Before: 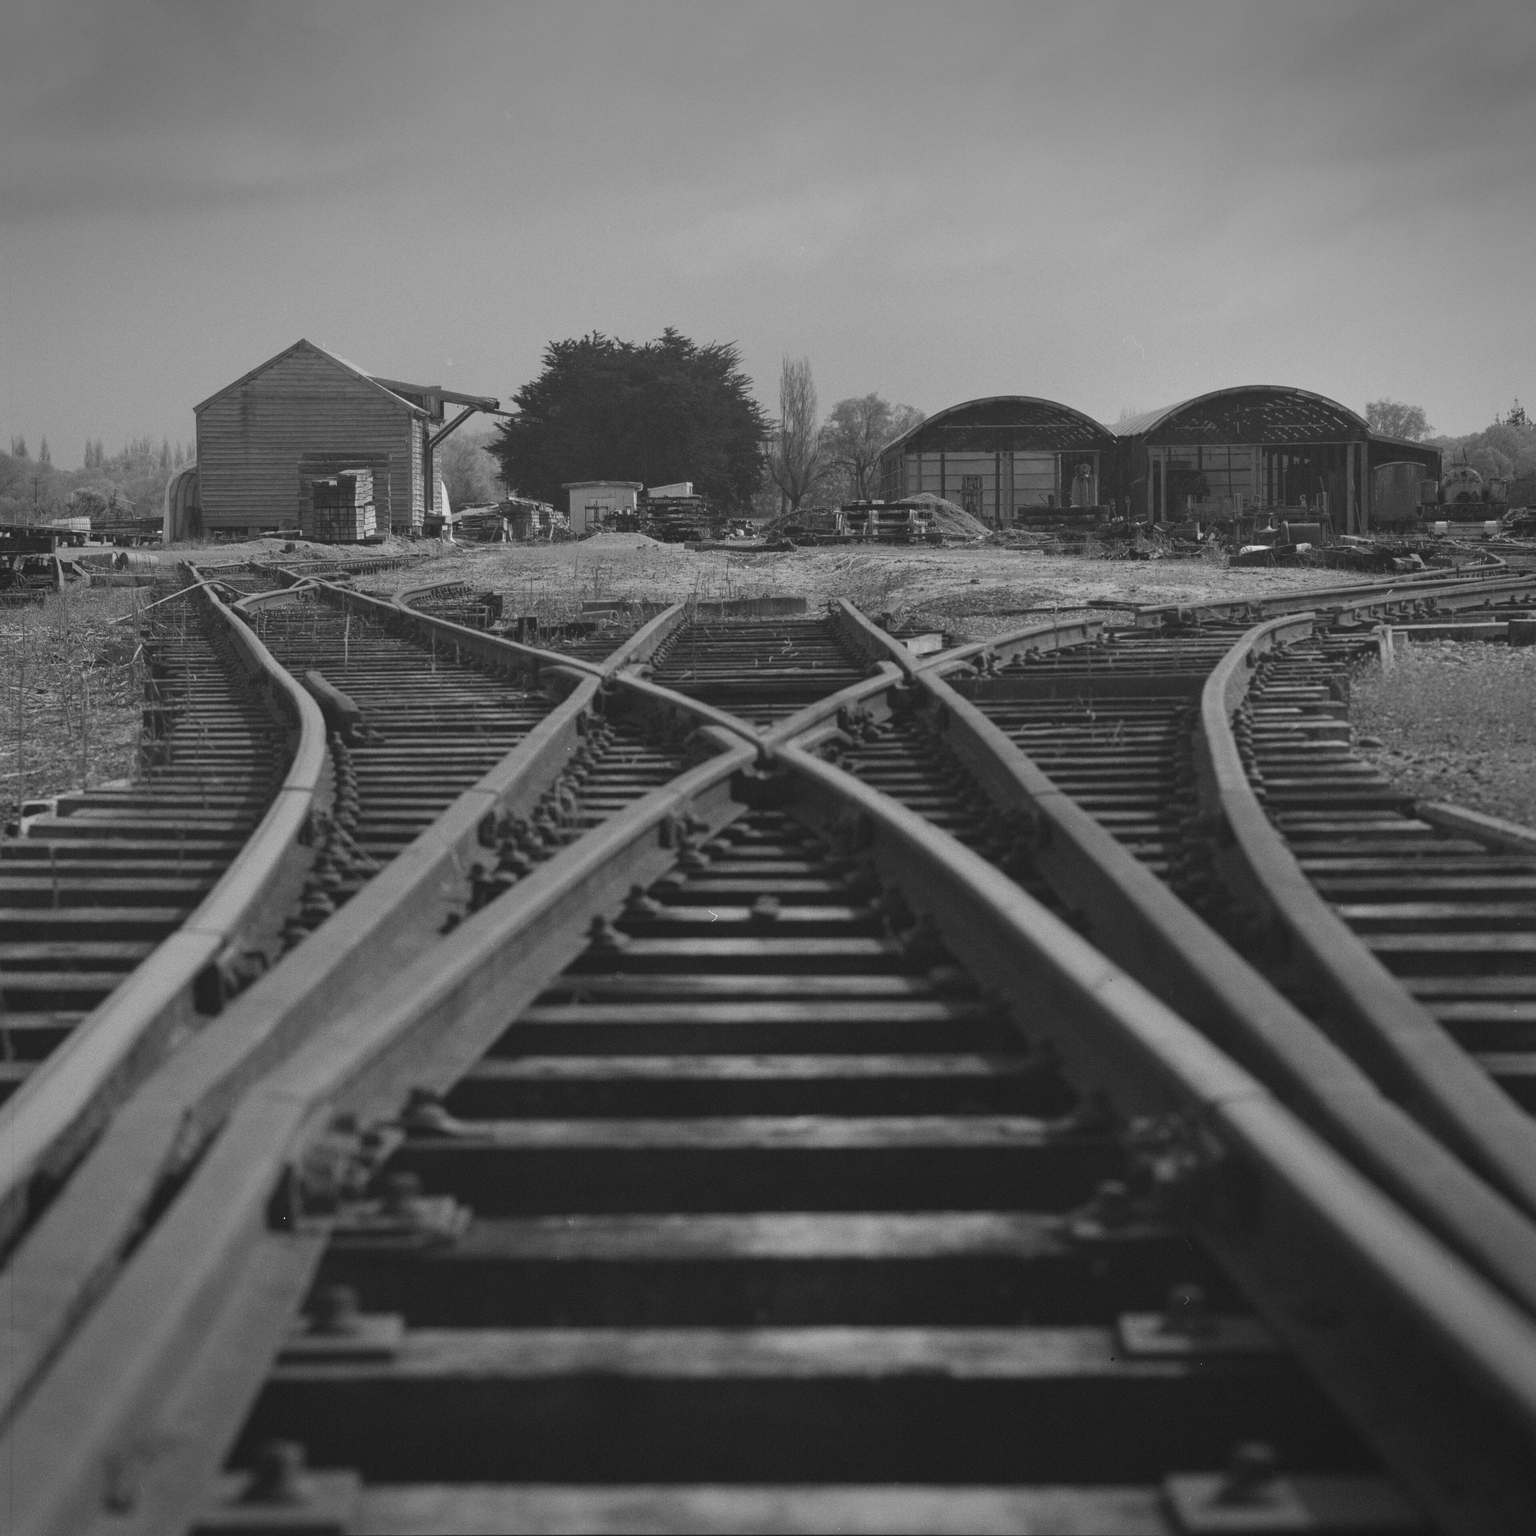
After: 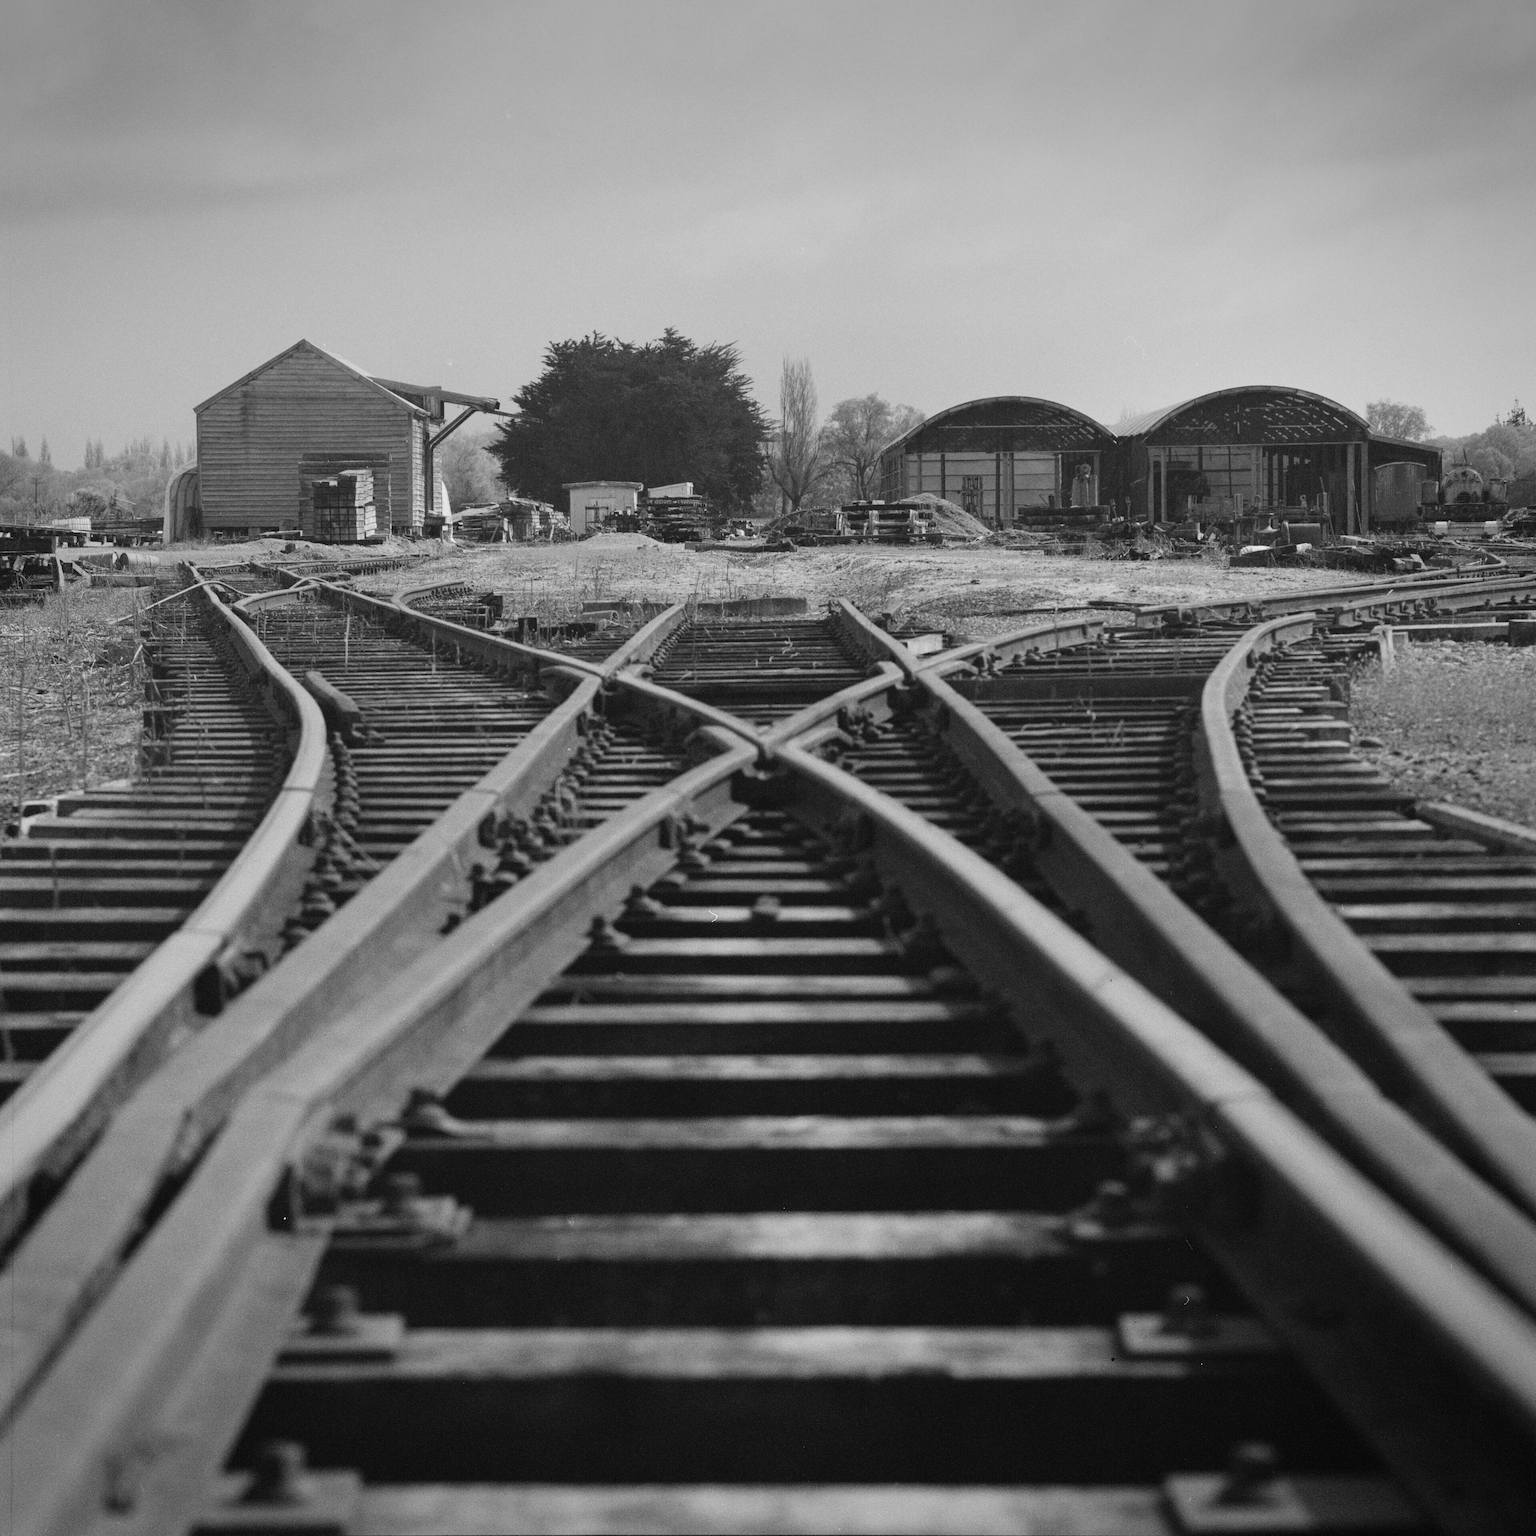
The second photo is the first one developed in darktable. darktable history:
filmic rgb: black relative exposure -7.11 EV, white relative exposure 5.37 EV, hardness 3.02, color science v6 (2022)
levels: mode automatic, levels [0.093, 0.434, 0.988]
